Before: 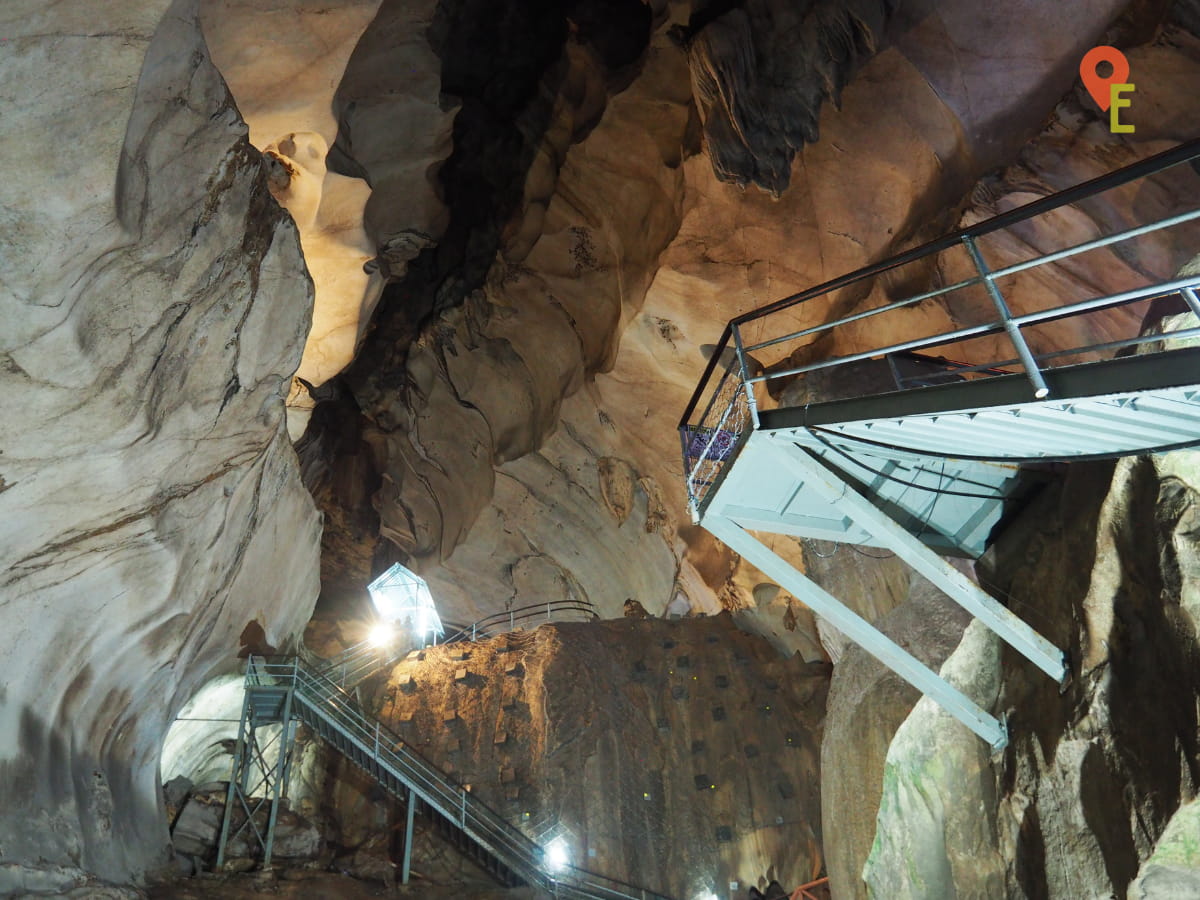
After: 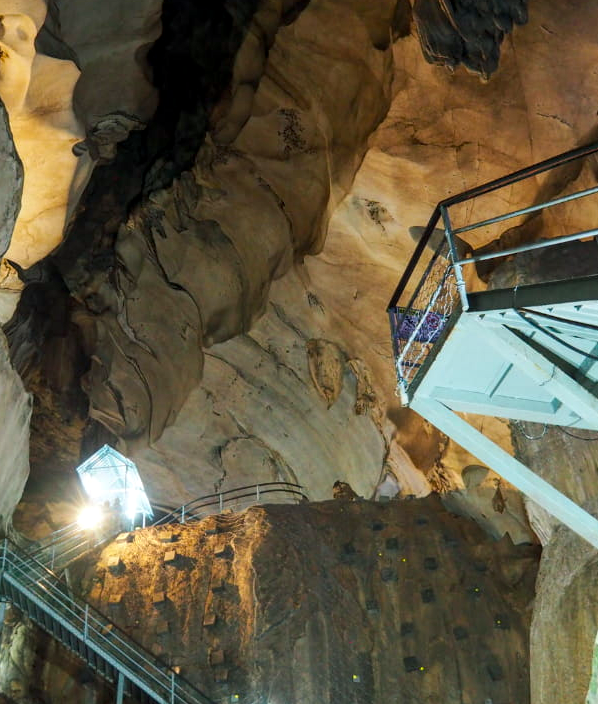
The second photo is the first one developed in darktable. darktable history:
local contrast: on, module defaults
crop and rotate: angle 0.015°, left 24.278%, top 13.197%, right 25.892%, bottom 8.54%
color balance rgb: shadows lift › luminance -7.809%, shadows lift › chroma 2.303%, shadows lift › hue 165.42°, perceptual saturation grading › global saturation 0.074%, global vibrance 39.204%
